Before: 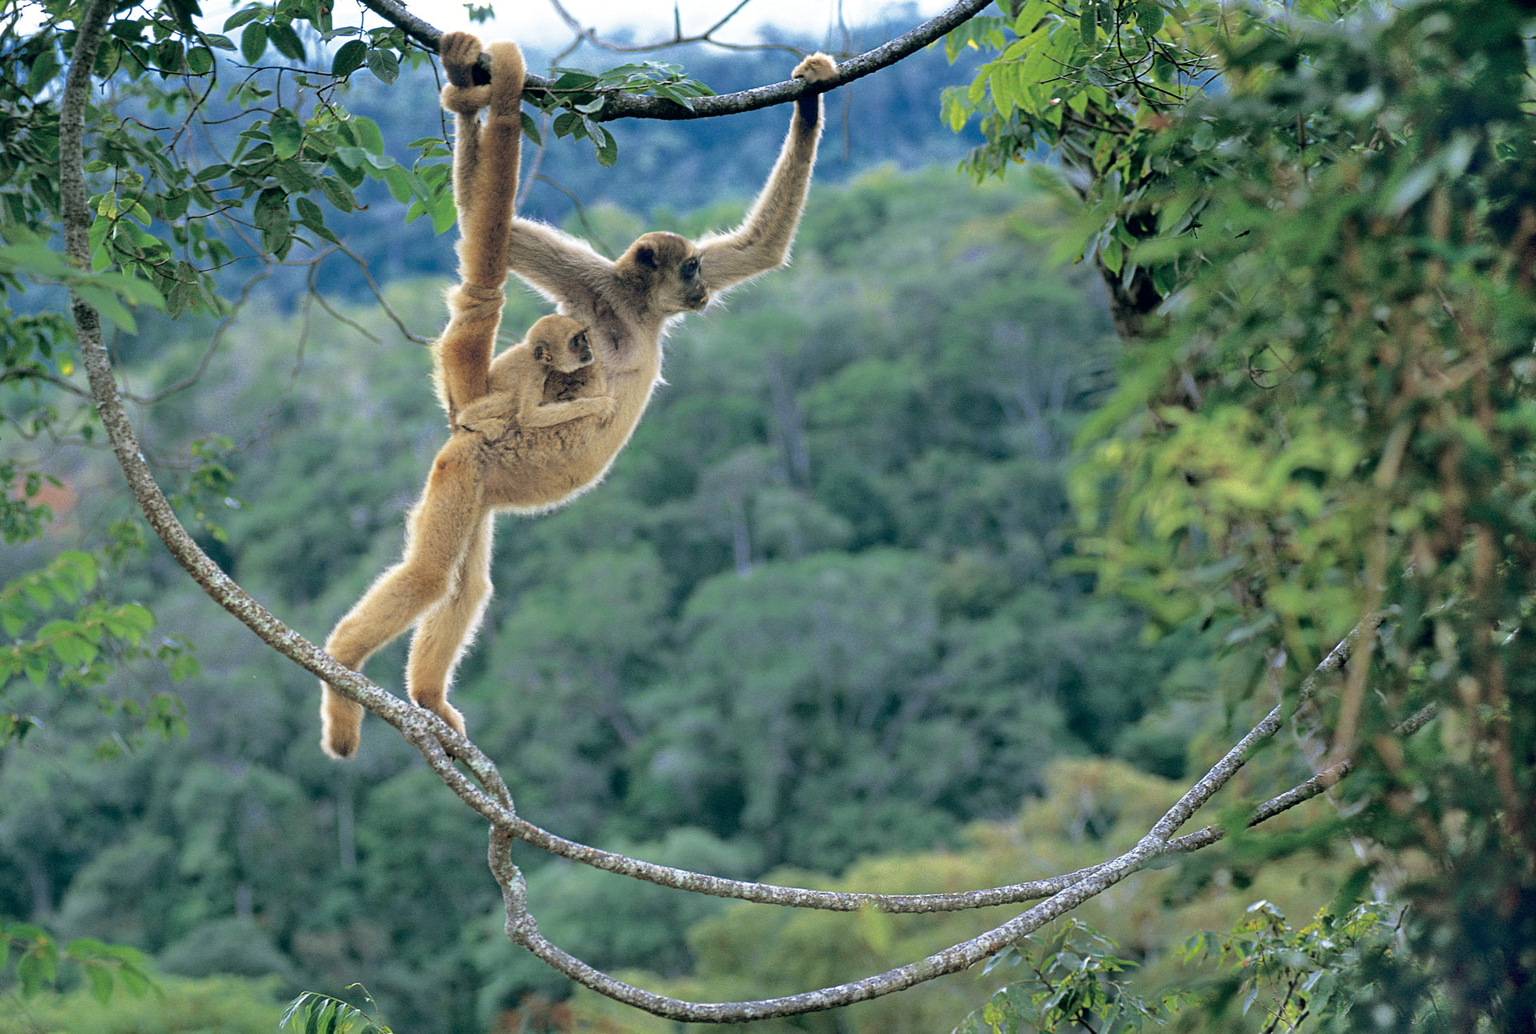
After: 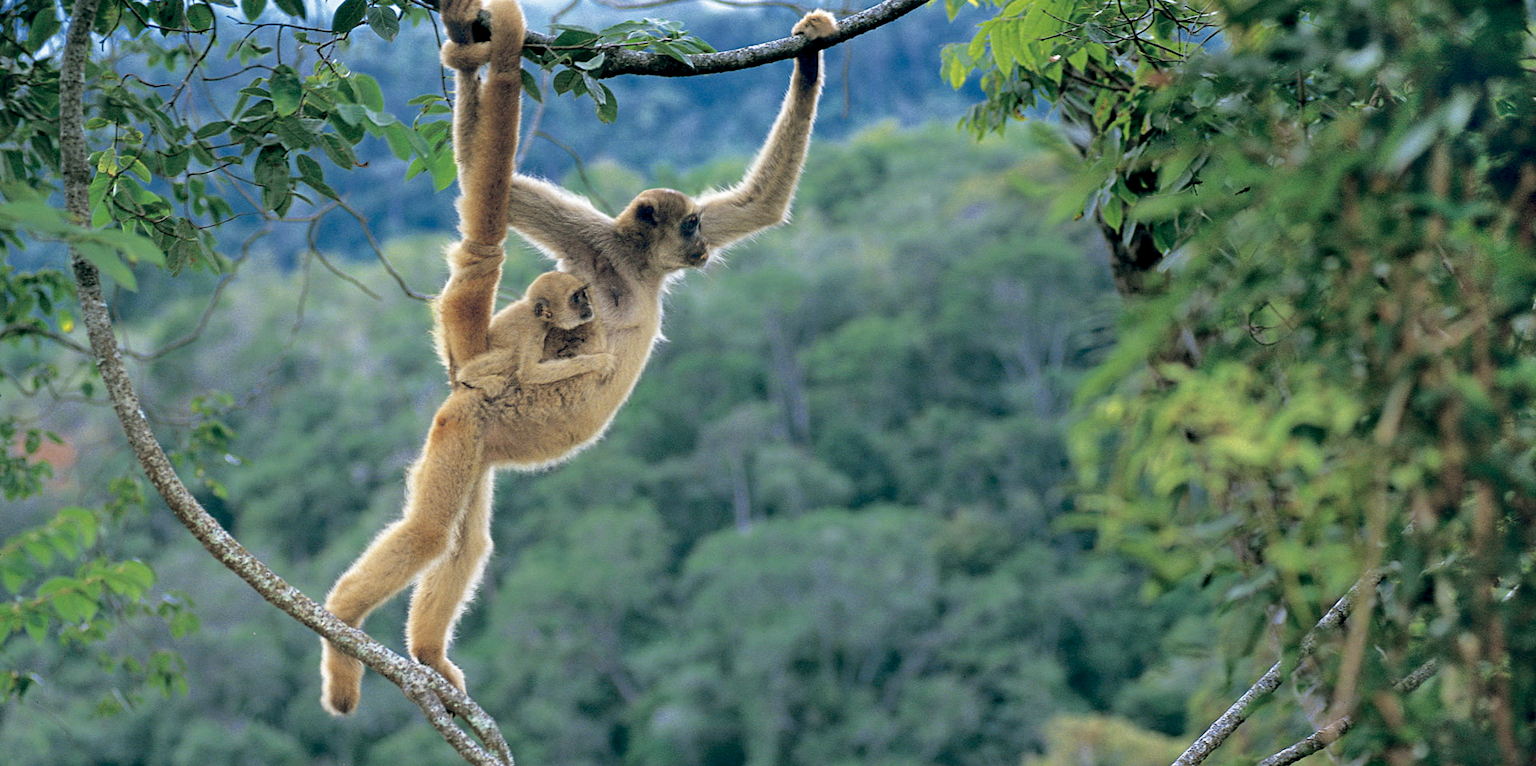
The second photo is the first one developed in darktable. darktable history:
crop: top 4.232%, bottom 21.614%
color balance rgb: global offset › luminance -0.292%, global offset › hue 259.45°, perceptual saturation grading › global saturation -0.154%
